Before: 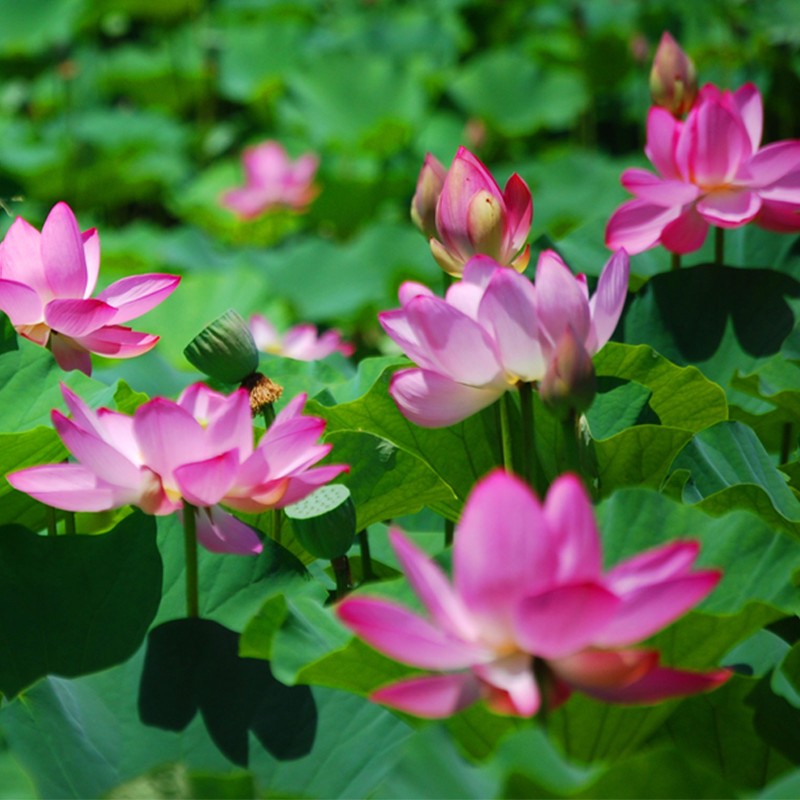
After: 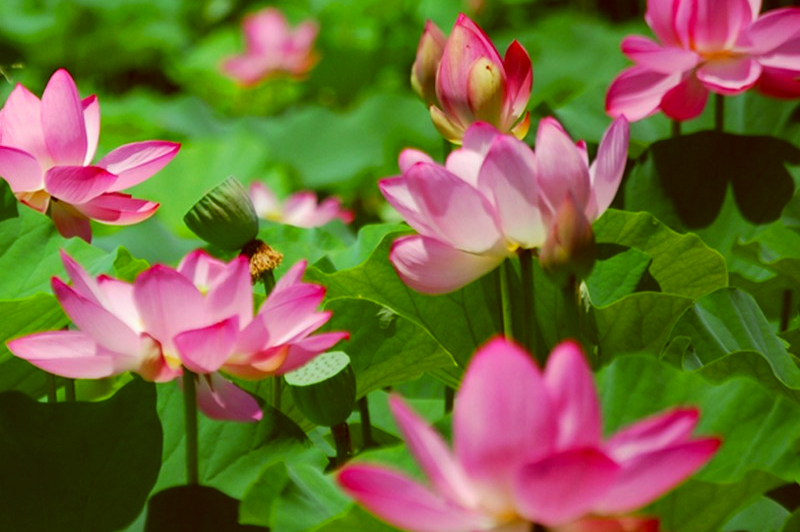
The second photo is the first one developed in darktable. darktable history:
color correction: highlights a* -5.94, highlights b* 9.48, shadows a* 10.12, shadows b* 23.94
crop: top 16.727%, bottom 16.727%
